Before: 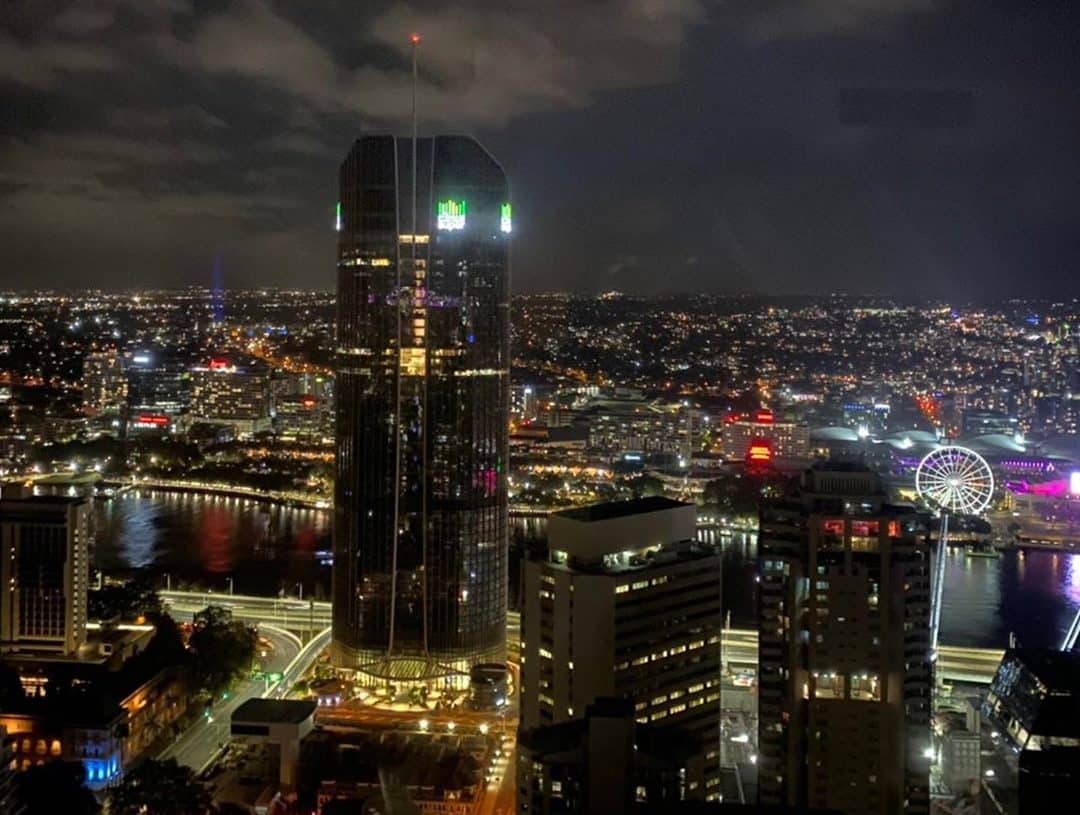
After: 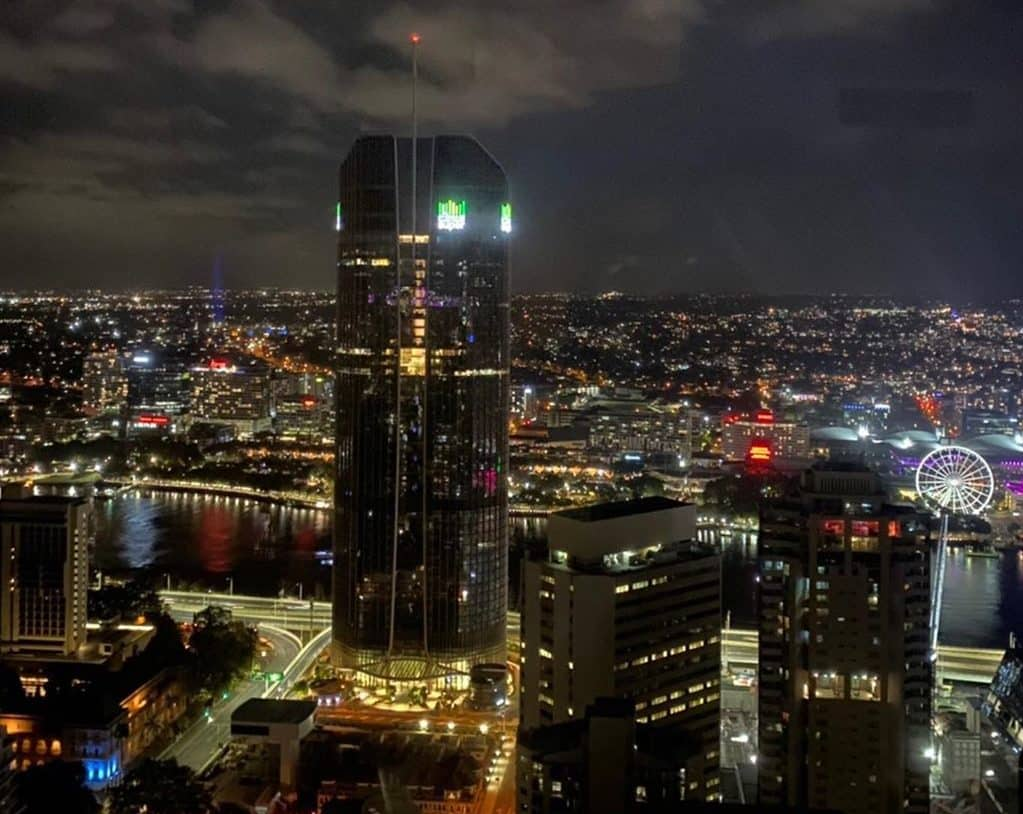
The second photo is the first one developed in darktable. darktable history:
crop and rotate: left 0%, right 5.256%
color calibration: illuminant same as pipeline (D50), adaptation XYZ, x 0.346, y 0.357, temperature 5008.77 K, clip negative RGB from gamut false
